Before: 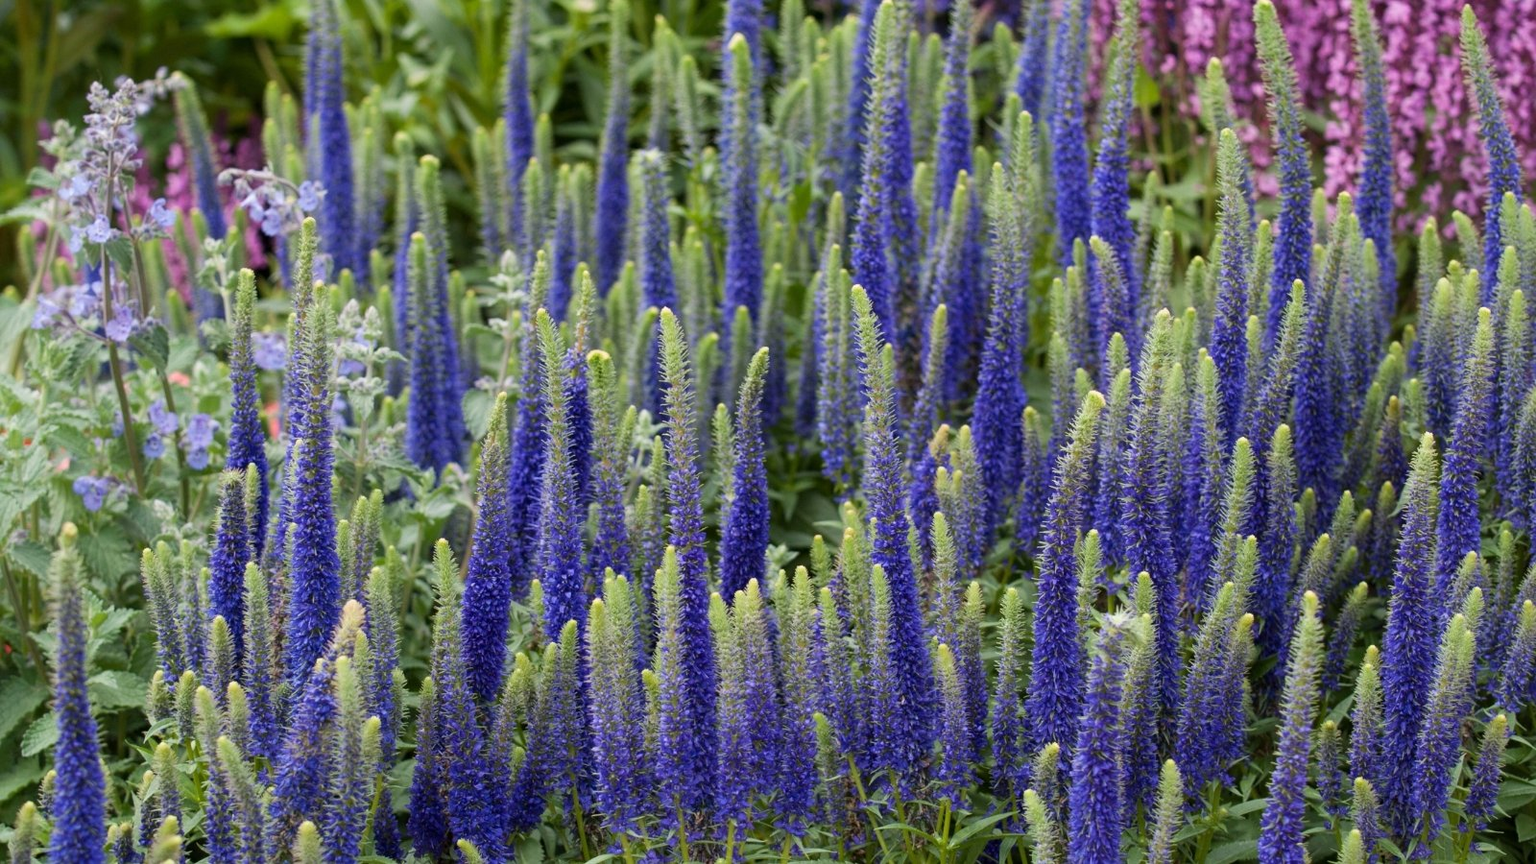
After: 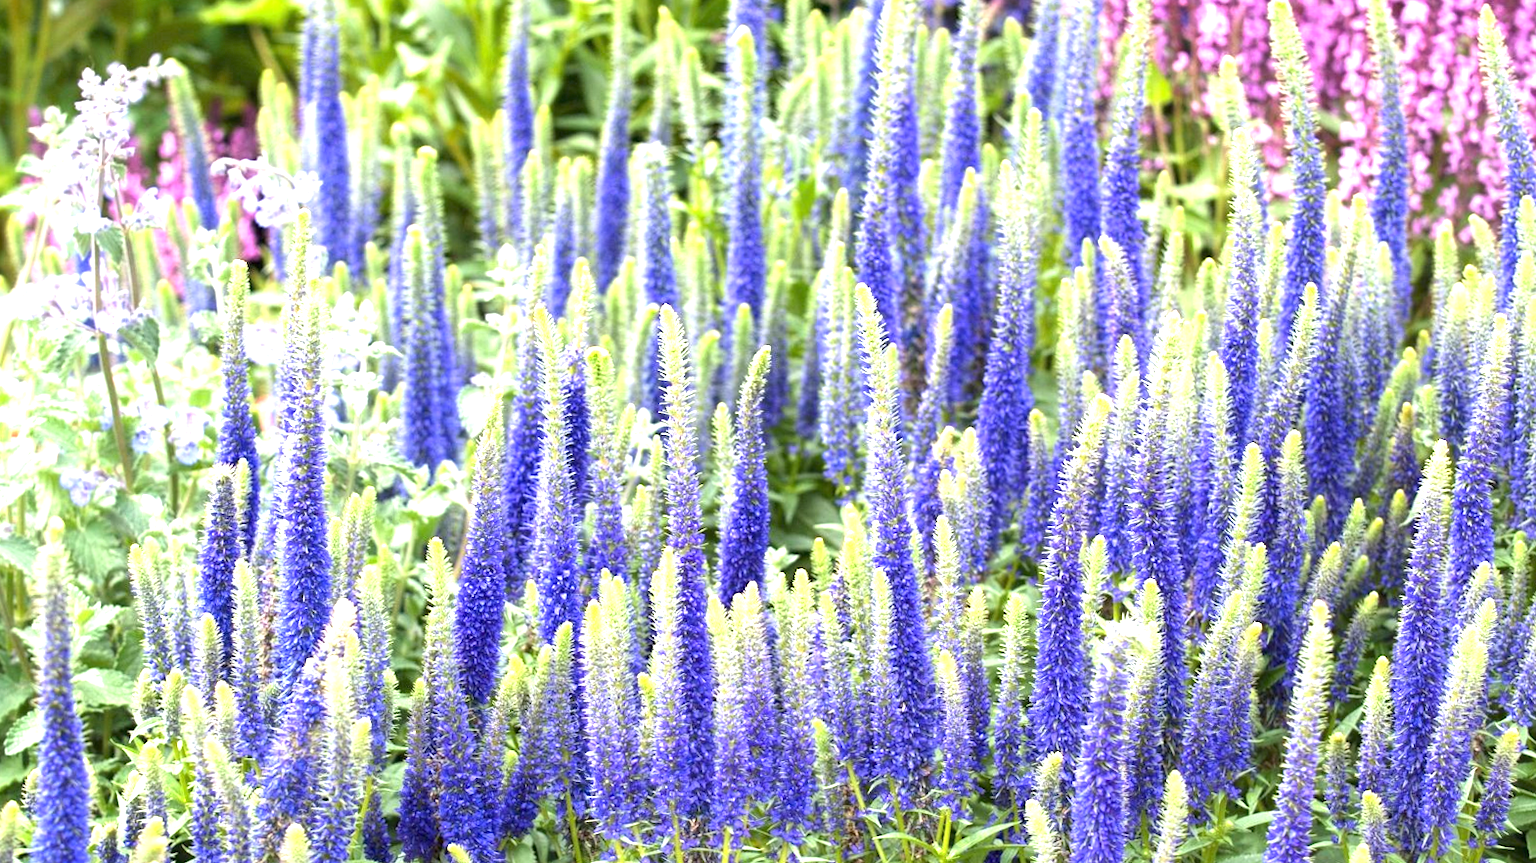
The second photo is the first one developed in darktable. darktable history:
crop and rotate: angle -0.618°
exposure: black level correction 0, exposure 1.888 EV, compensate highlight preservation false
